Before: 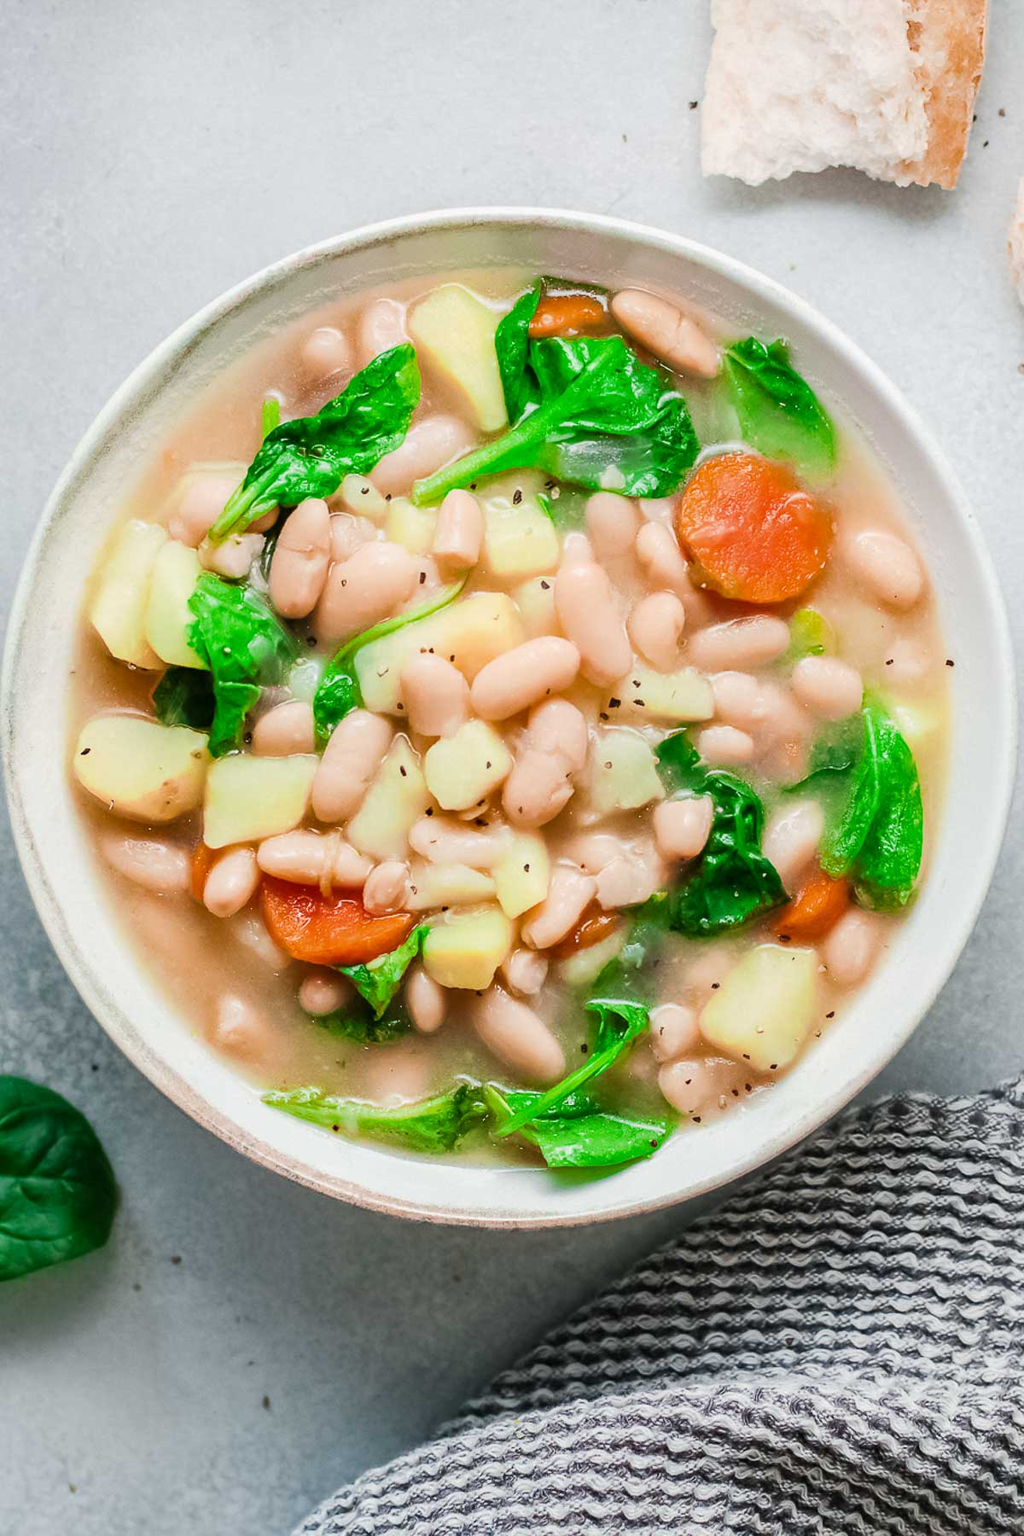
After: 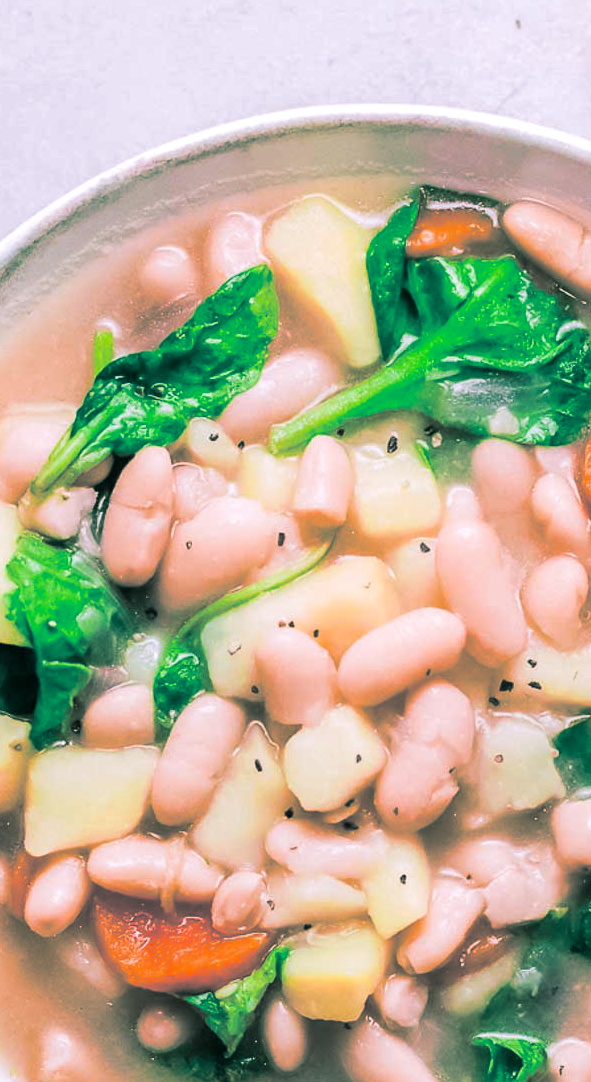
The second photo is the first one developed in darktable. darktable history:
split-toning: shadows › hue 183.6°, shadows › saturation 0.52, highlights › hue 0°, highlights › saturation 0
crop: left 17.835%, top 7.675%, right 32.881%, bottom 32.213%
white balance: red 1.066, blue 1.119
